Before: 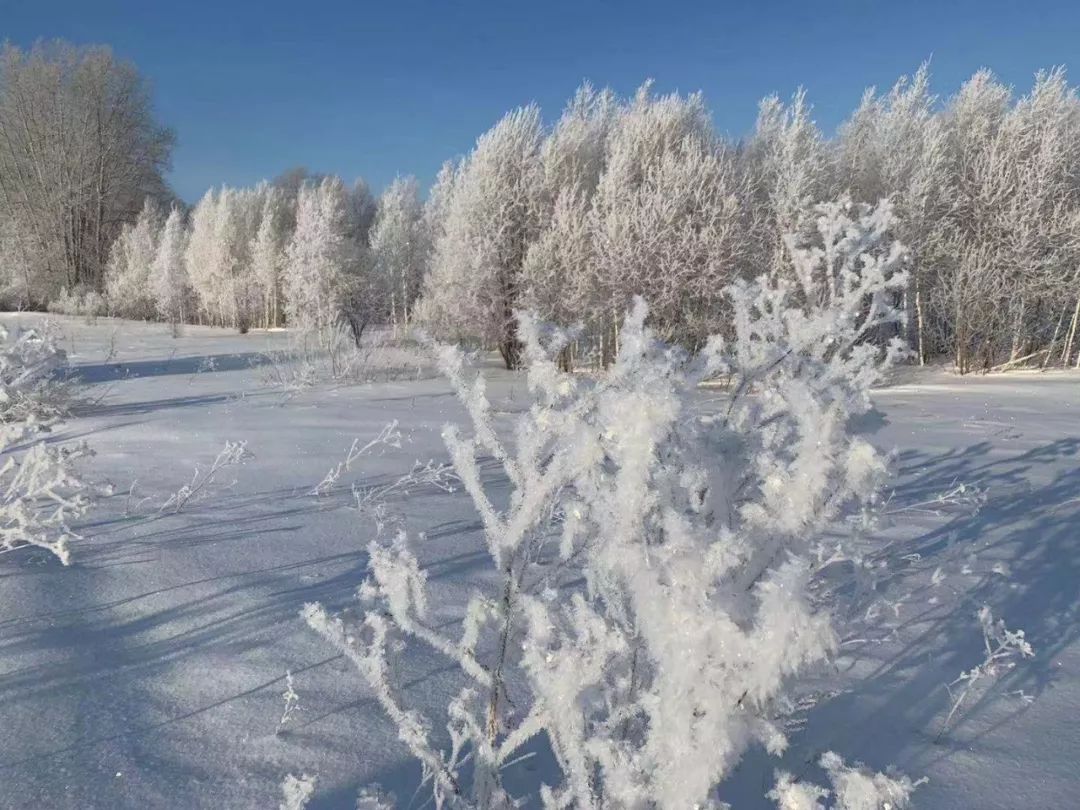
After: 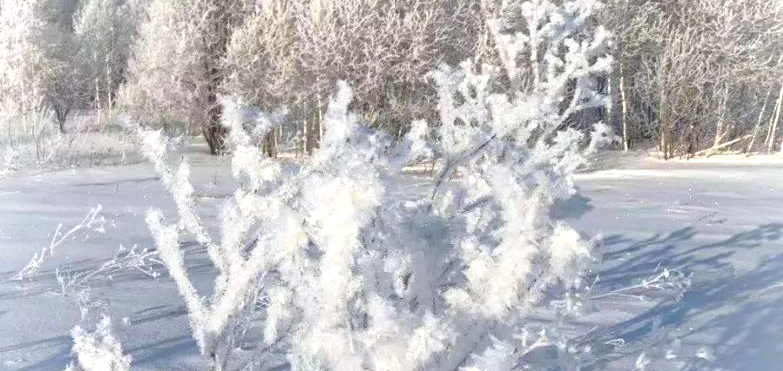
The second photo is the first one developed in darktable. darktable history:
exposure: black level correction 0, exposure 0.696 EV, compensate exposure bias true, compensate highlight preservation false
vignetting: brightness 0.282, saturation 0.002
crop and rotate: left 27.475%, top 26.583%, bottom 27.549%
